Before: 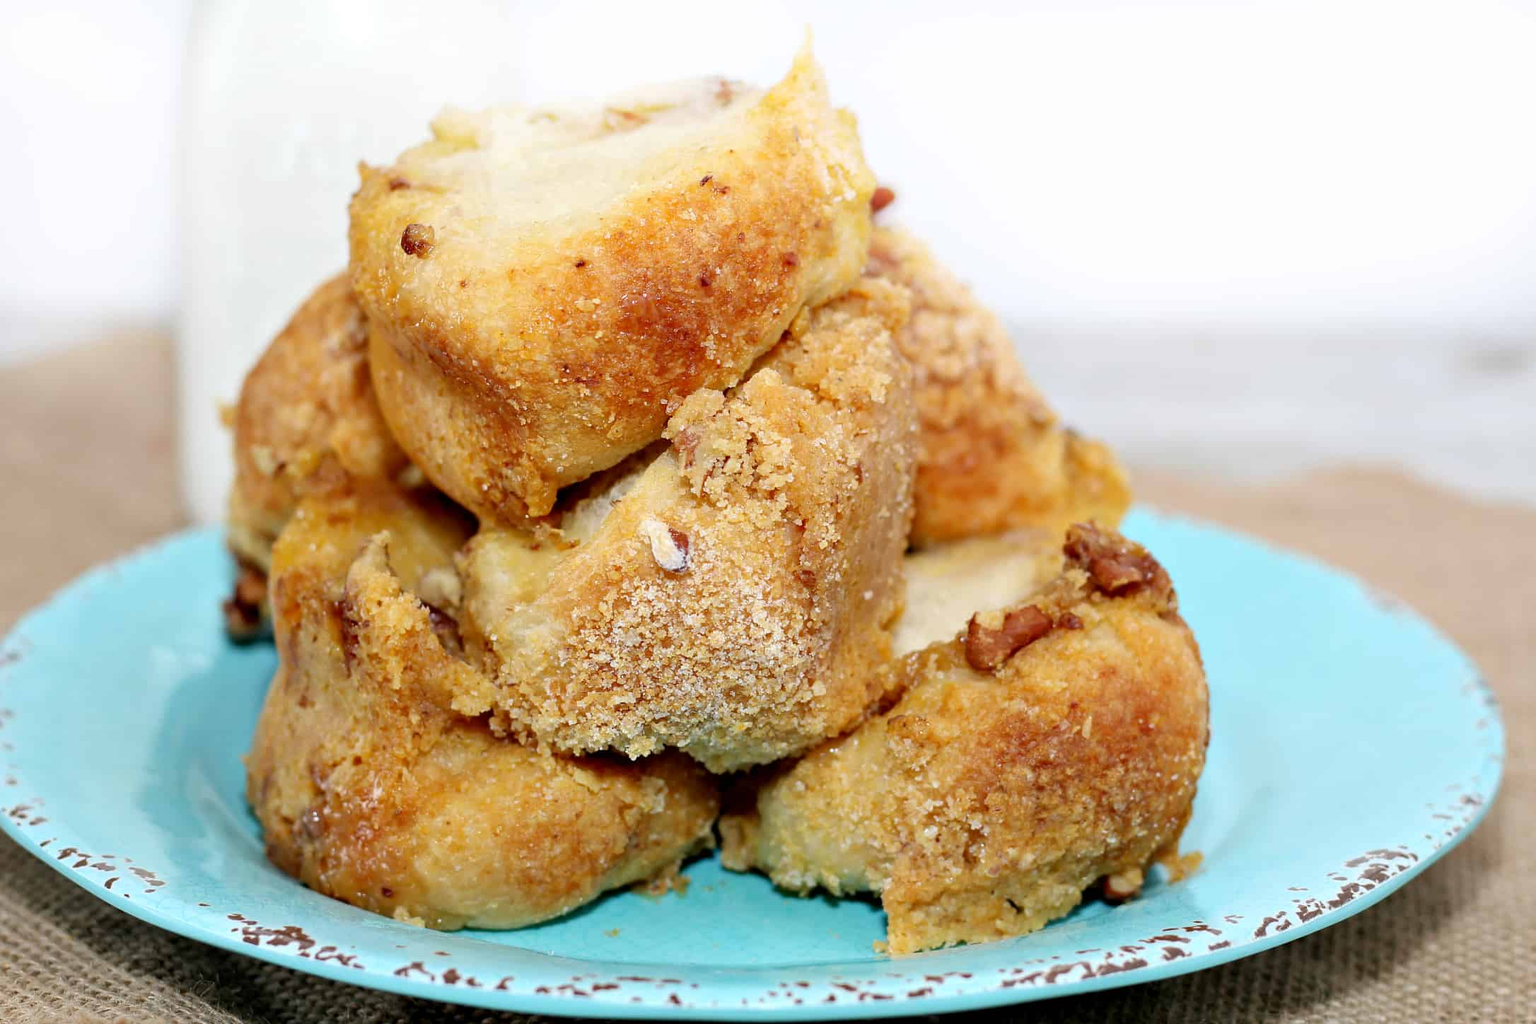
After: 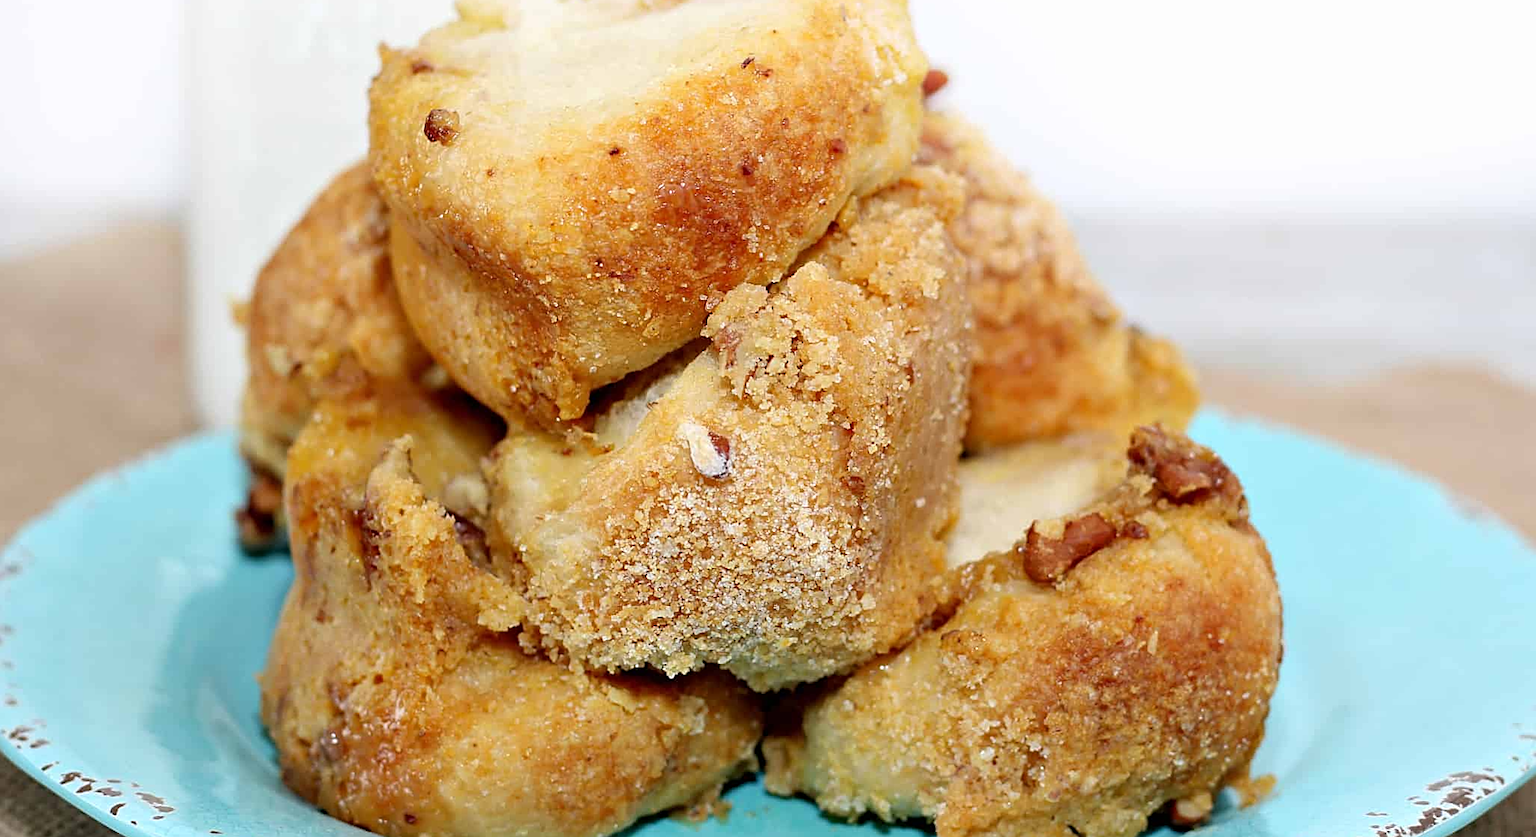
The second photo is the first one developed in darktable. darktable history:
crop and rotate: angle 0.072°, top 11.854%, right 5.588%, bottom 10.894%
sharpen: on, module defaults
